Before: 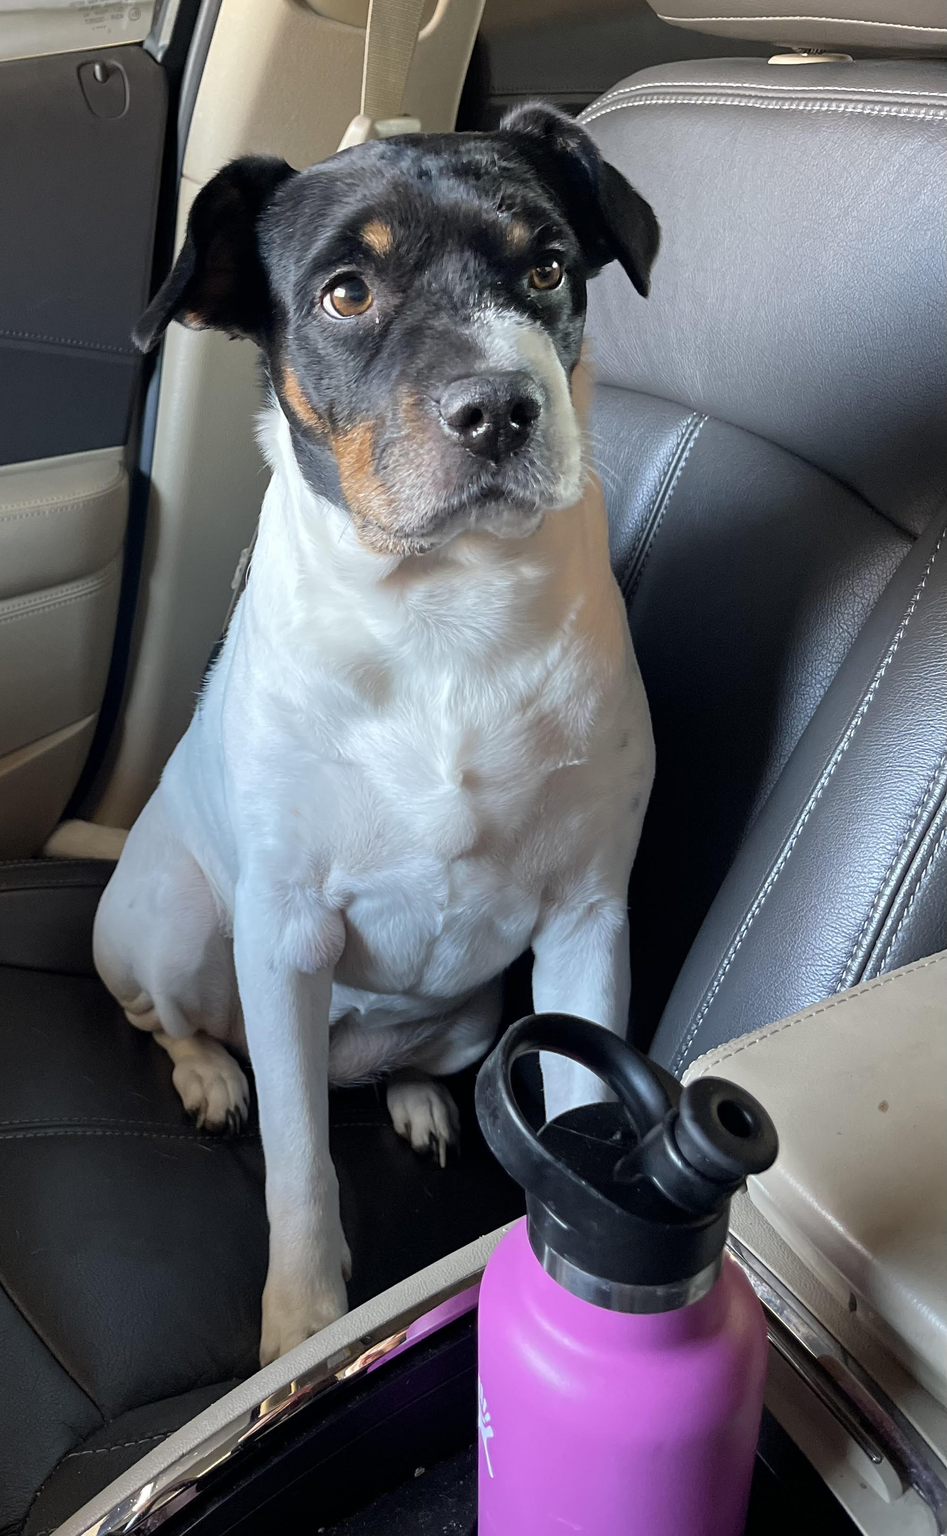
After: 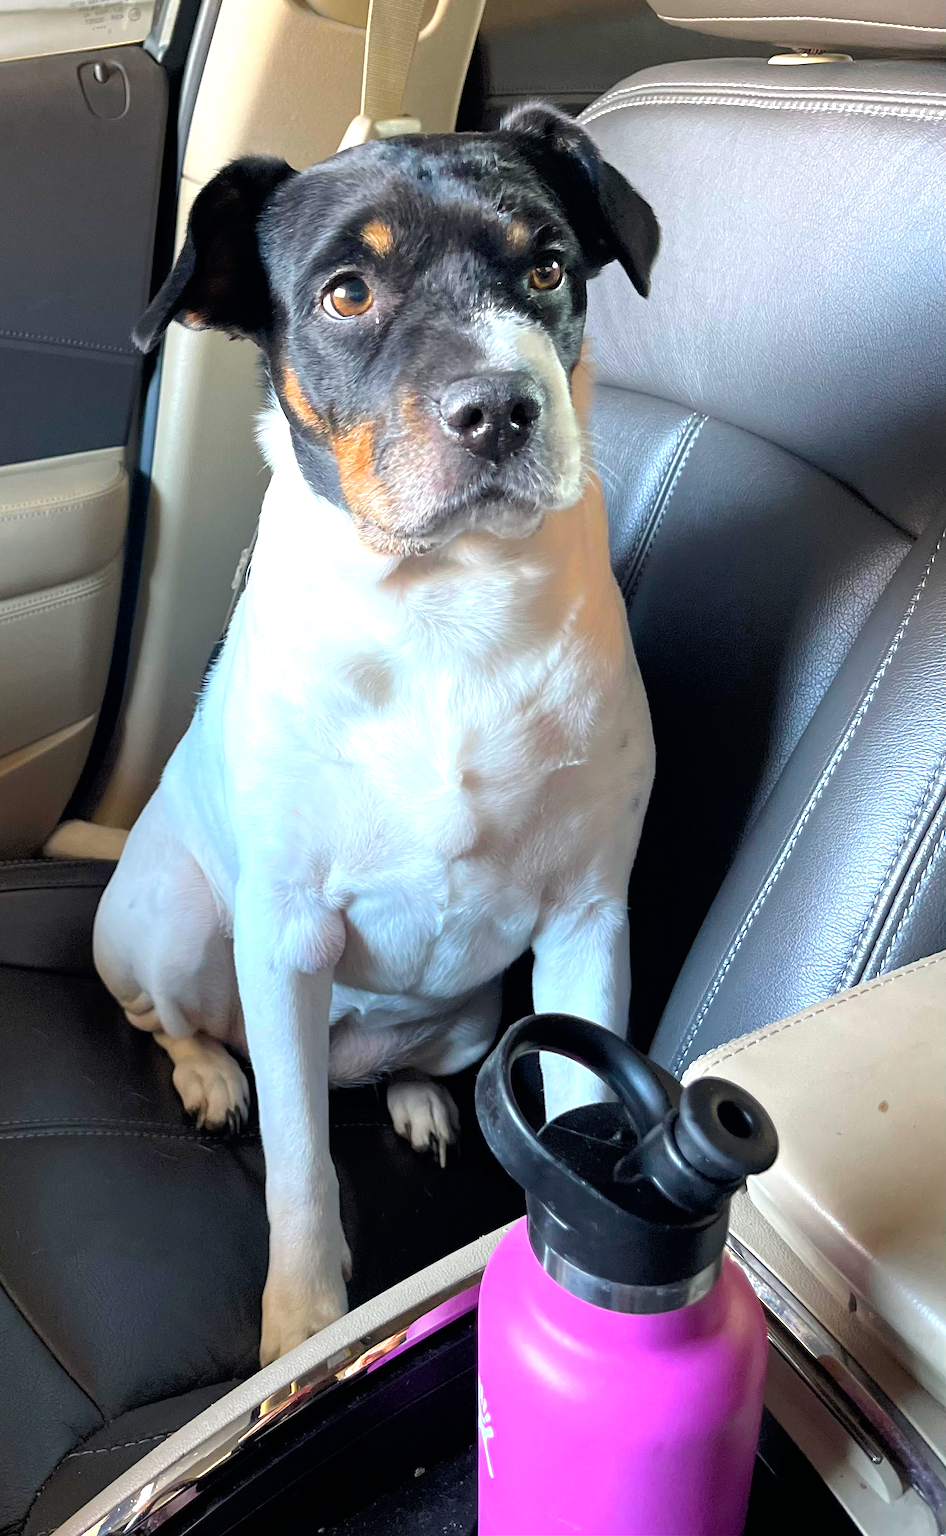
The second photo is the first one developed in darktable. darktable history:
exposure: black level correction 0, exposure 0.692 EV, compensate highlight preservation false
color balance rgb: perceptual saturation grading › global saturation 25.304%, global vibrance 9.94%
tone equalizer: -8 EV -1.86 EV, -7 EV -1.17 EV, -6 EV -1.6 EV
